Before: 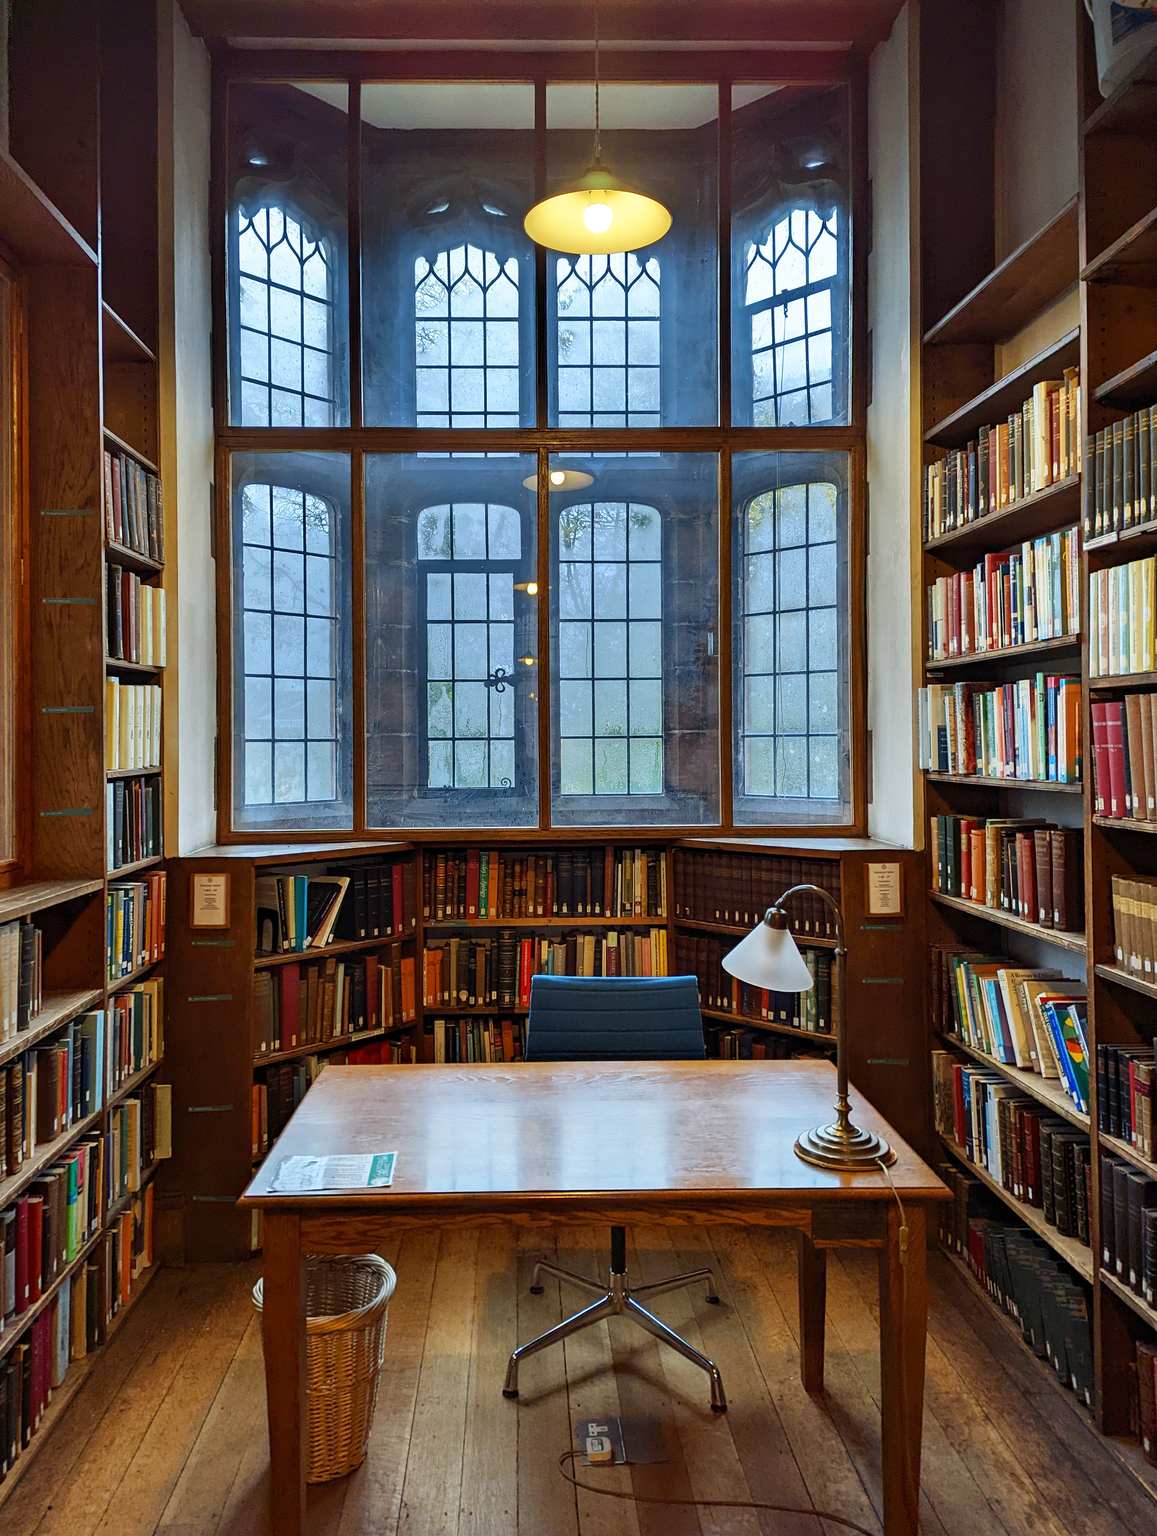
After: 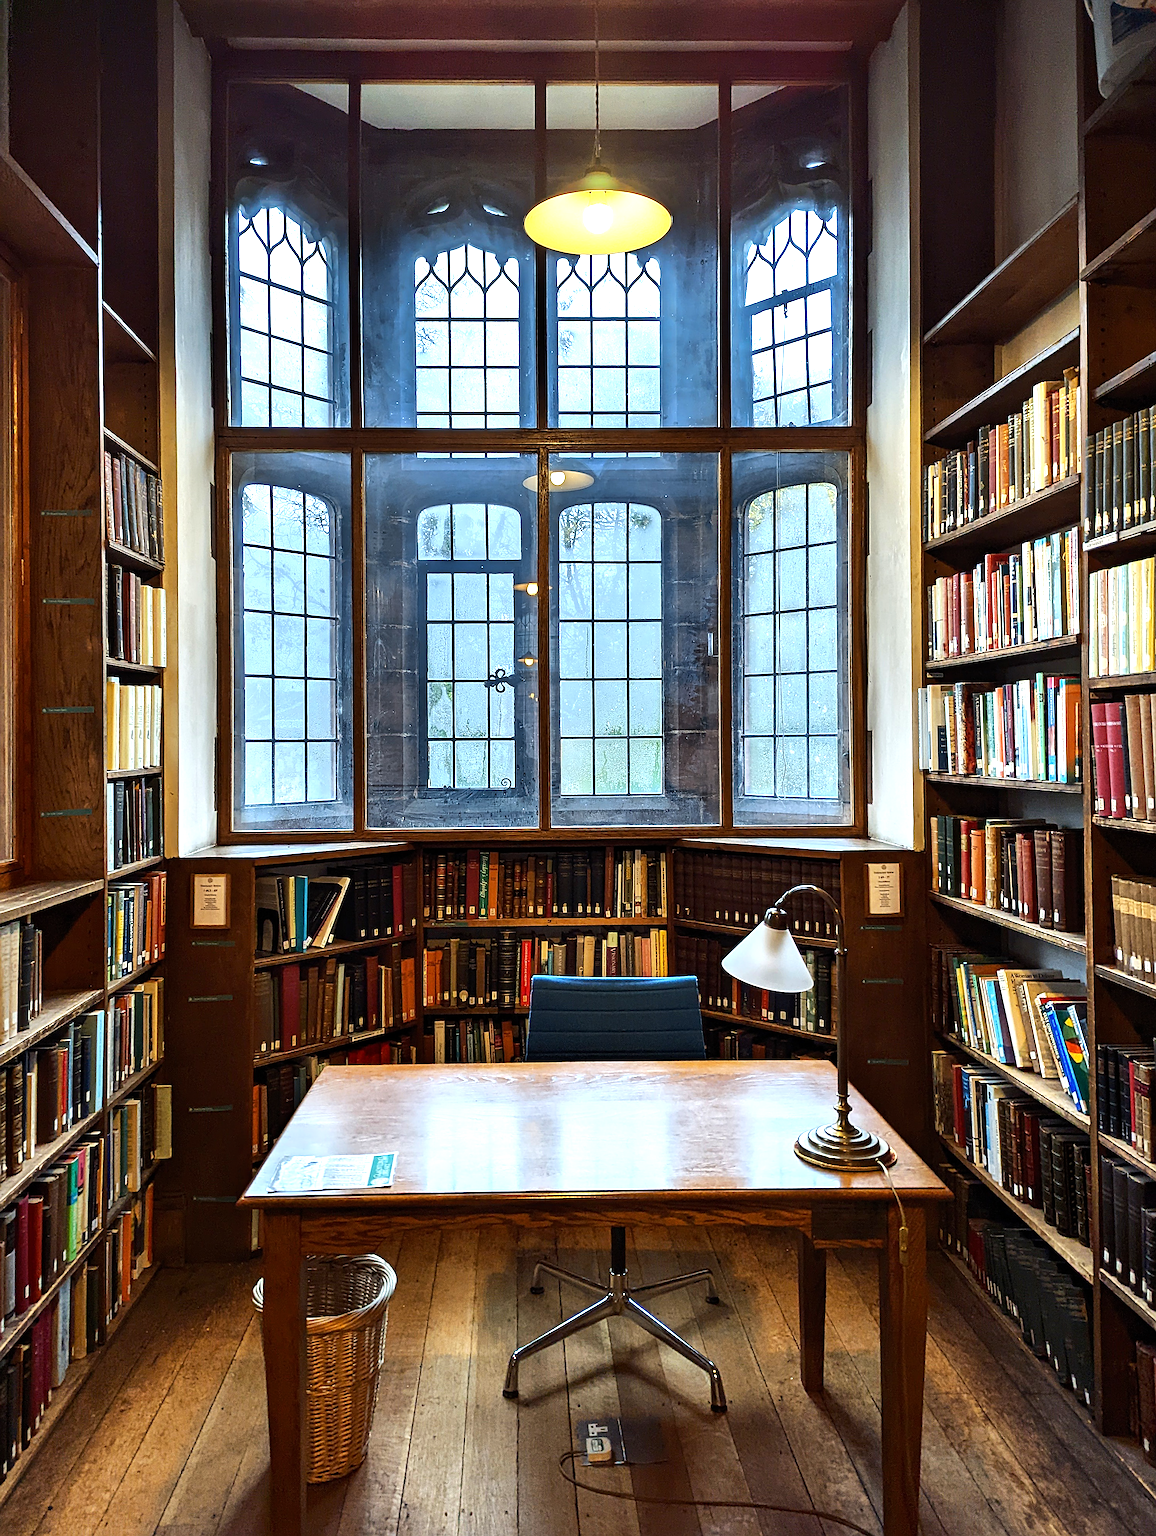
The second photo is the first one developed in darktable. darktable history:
exposure: exposure 0.15 EV, compensate highlight preservation false
sharpen: on, module defaults
tone equalizer: -8 EV -0.75 EV, -7 EV -0.7 EV, -6 EV -0.6 EV, -5 EV -0.4 EV, -3 EV 0.4 EV, -2 EV 0.6 EV, -1 EV 0.7 EV, +0 EV 0.75 EV, edges refinement/feathering 500, mask exposure compensation -1.57 EV, preserve details no
